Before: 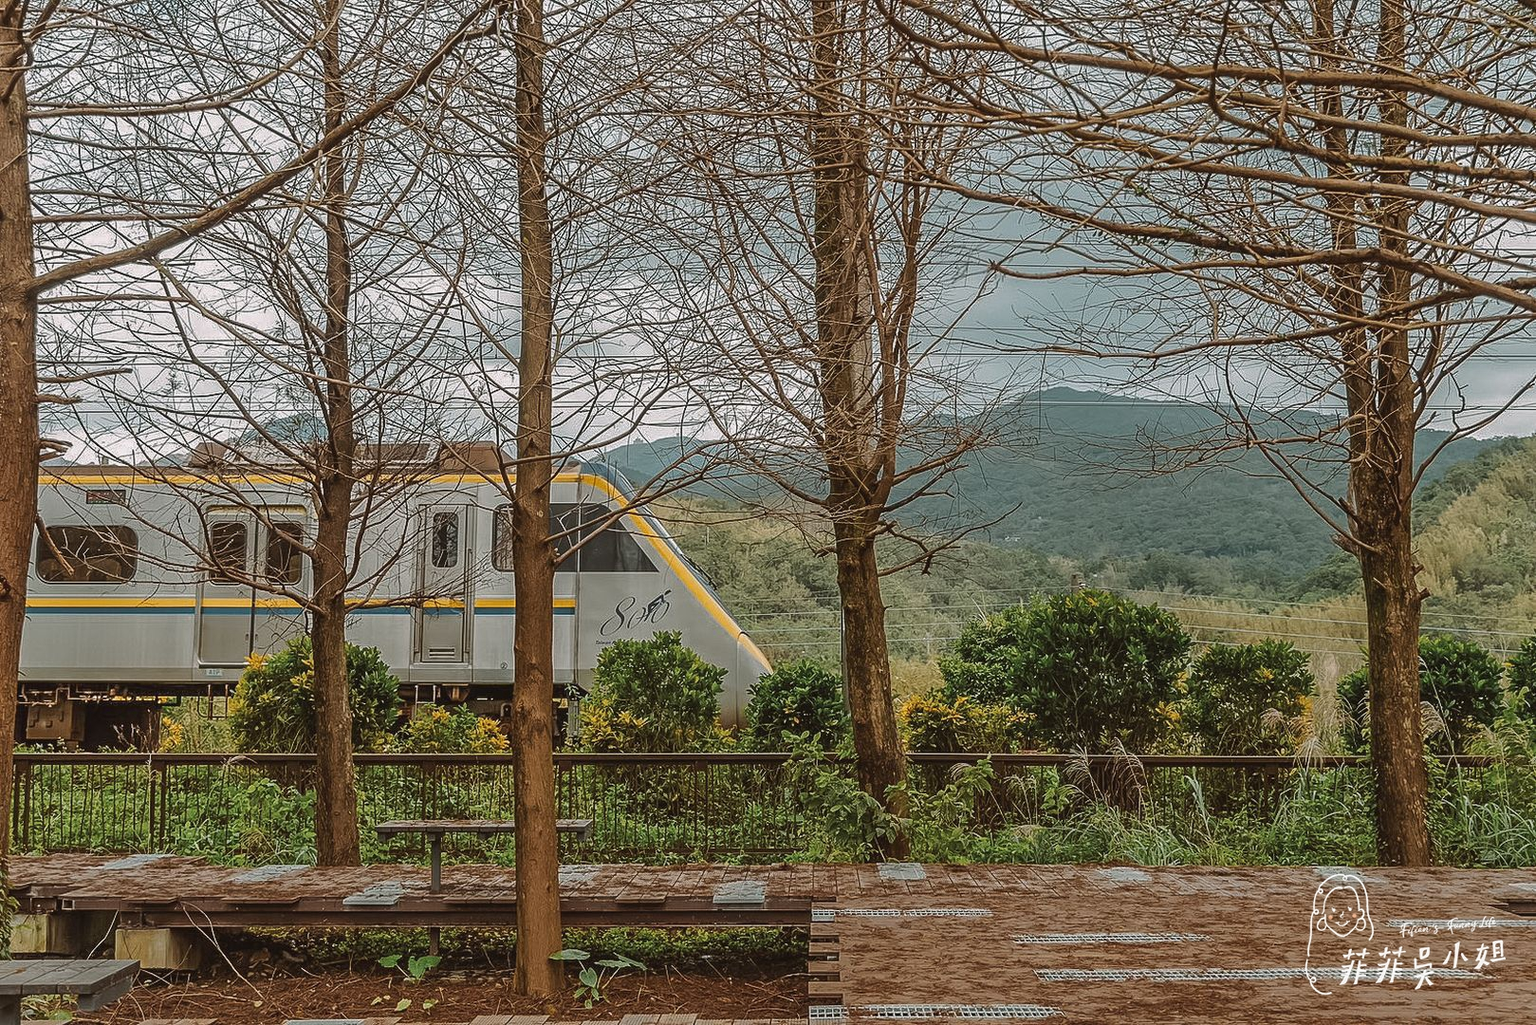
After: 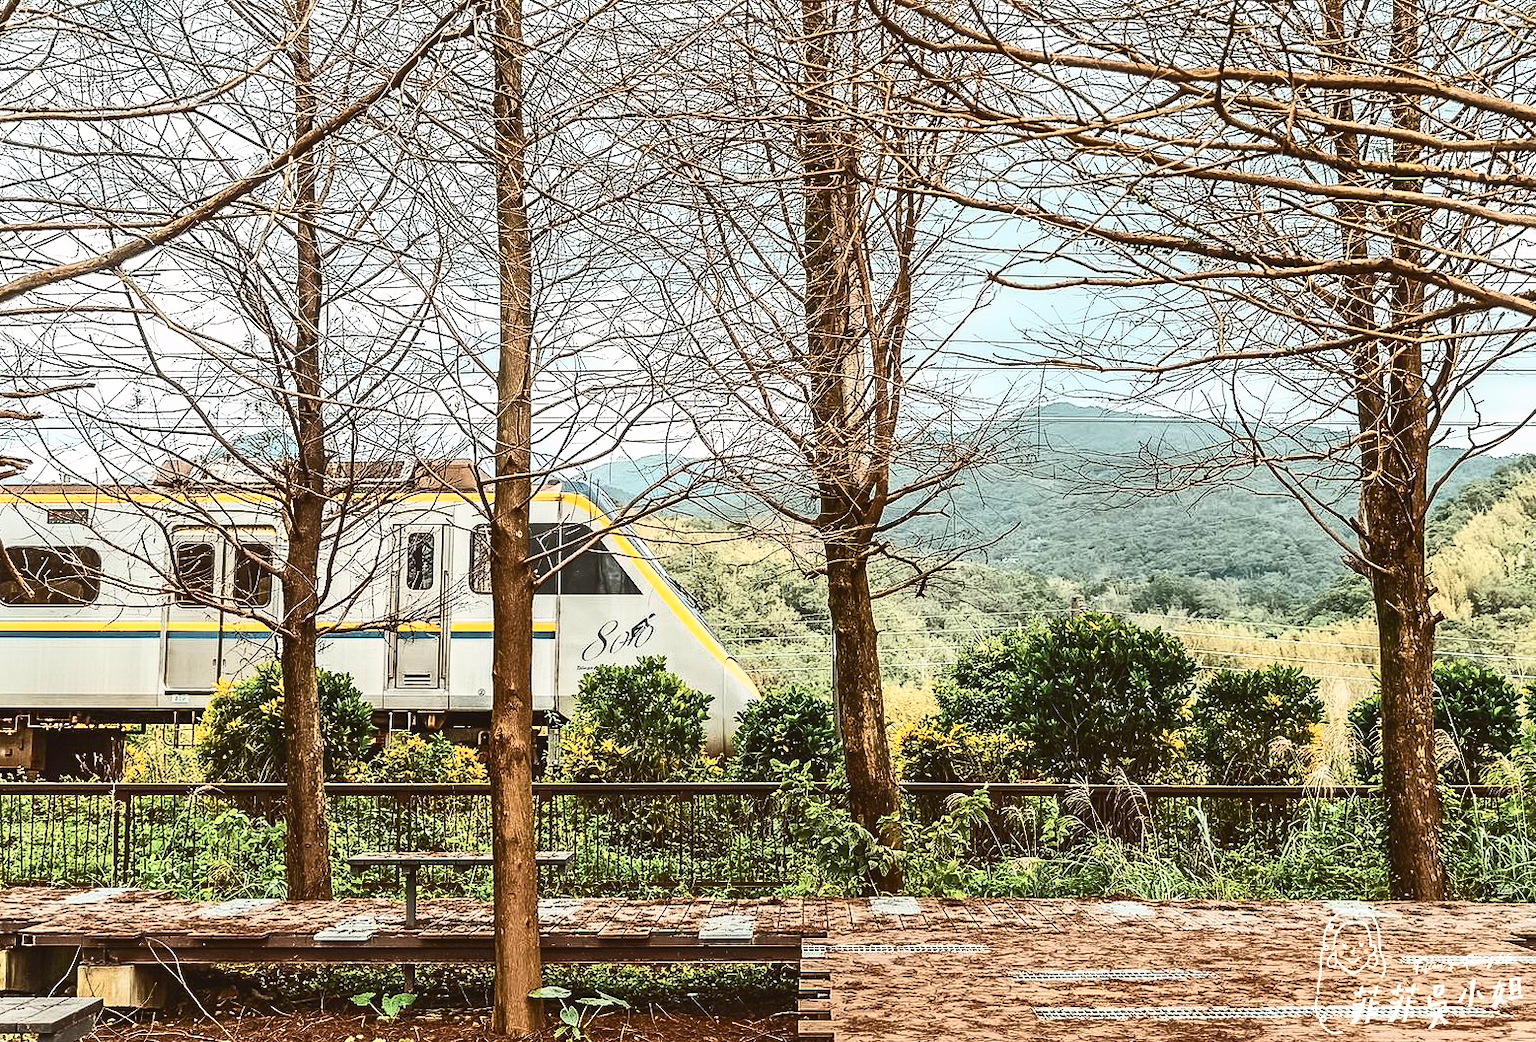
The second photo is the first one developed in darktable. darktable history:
crop and rotate: left 2.682%, right 1.102%, bottom 2.095%
exposure: black level correction 0.001, exposure 0.499 EV, compensate exposure bias true, compensate highlight preservation false
contrast brightness saturation: contrast 0.63, brightness 0.344, saturation 0.146
